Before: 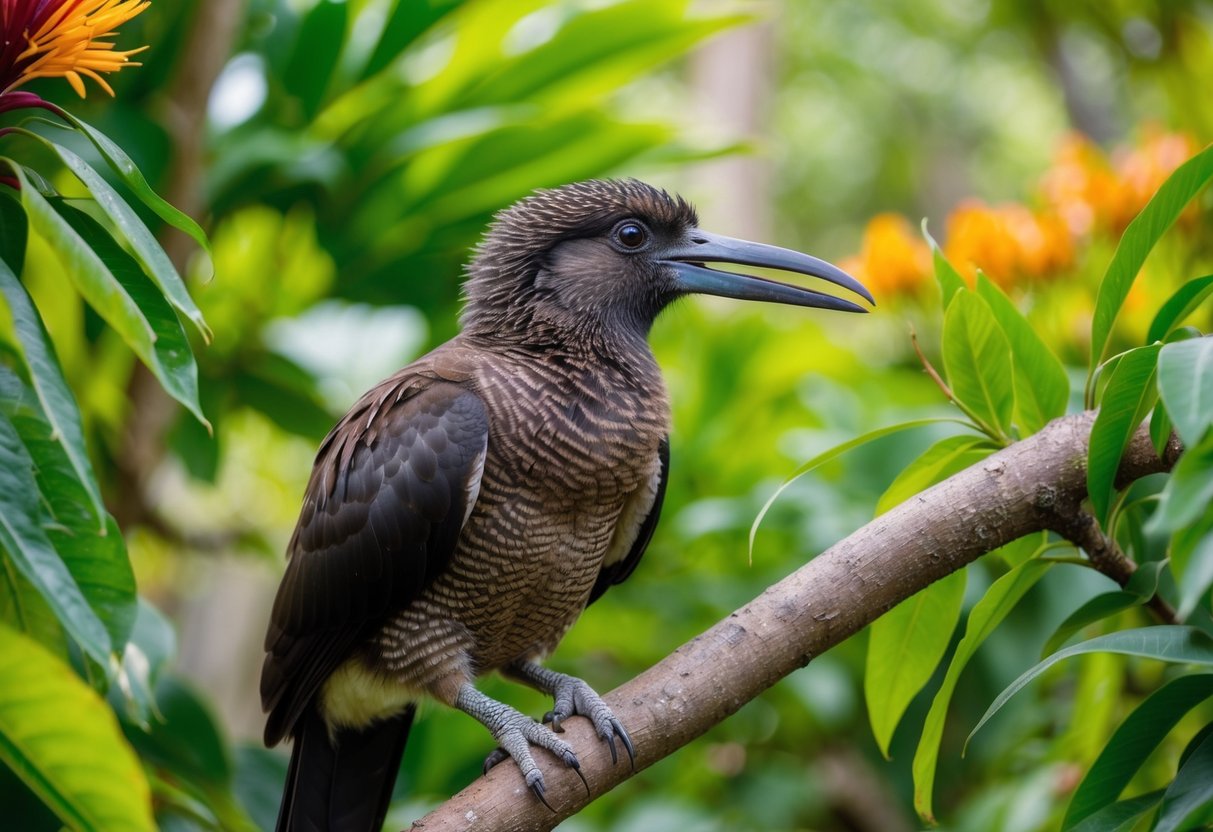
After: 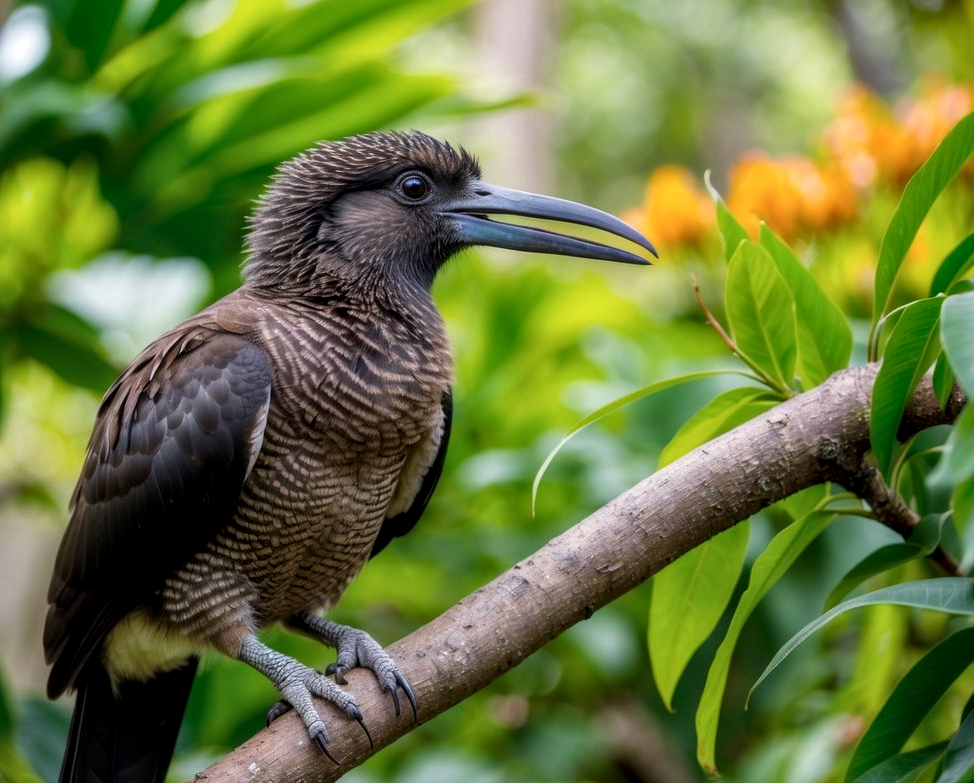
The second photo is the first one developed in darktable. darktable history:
crop and rotate: left 17.959%, top 5.771%, right 1.742%
local contrast: detail 130%
color balance rgb: on, module defaults
